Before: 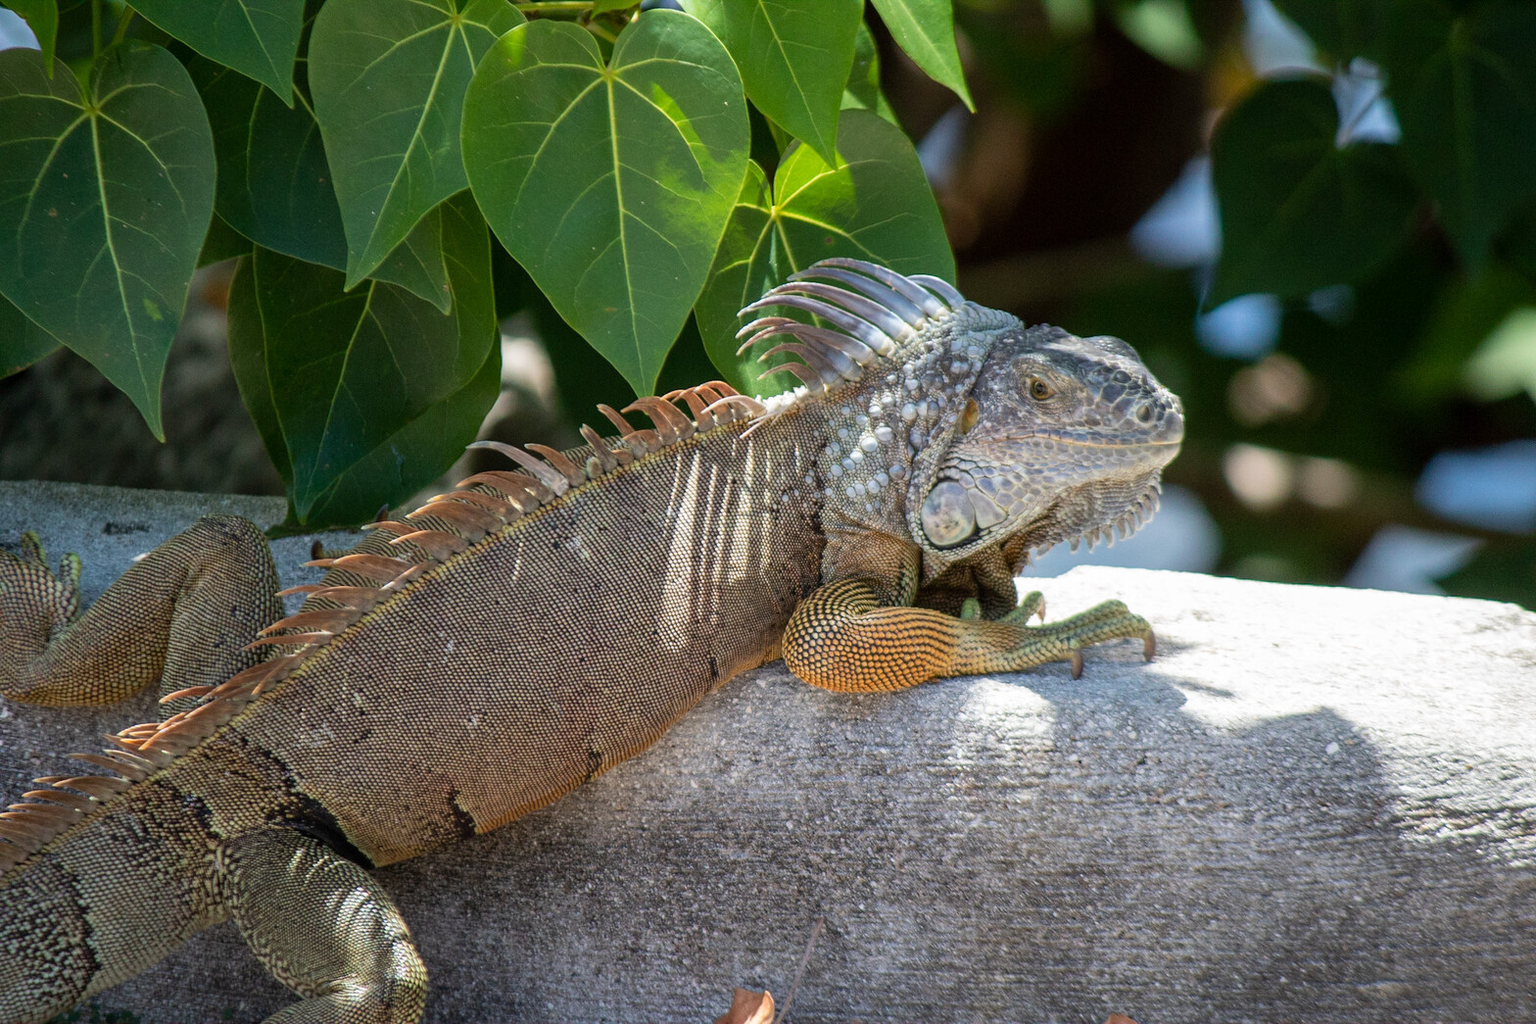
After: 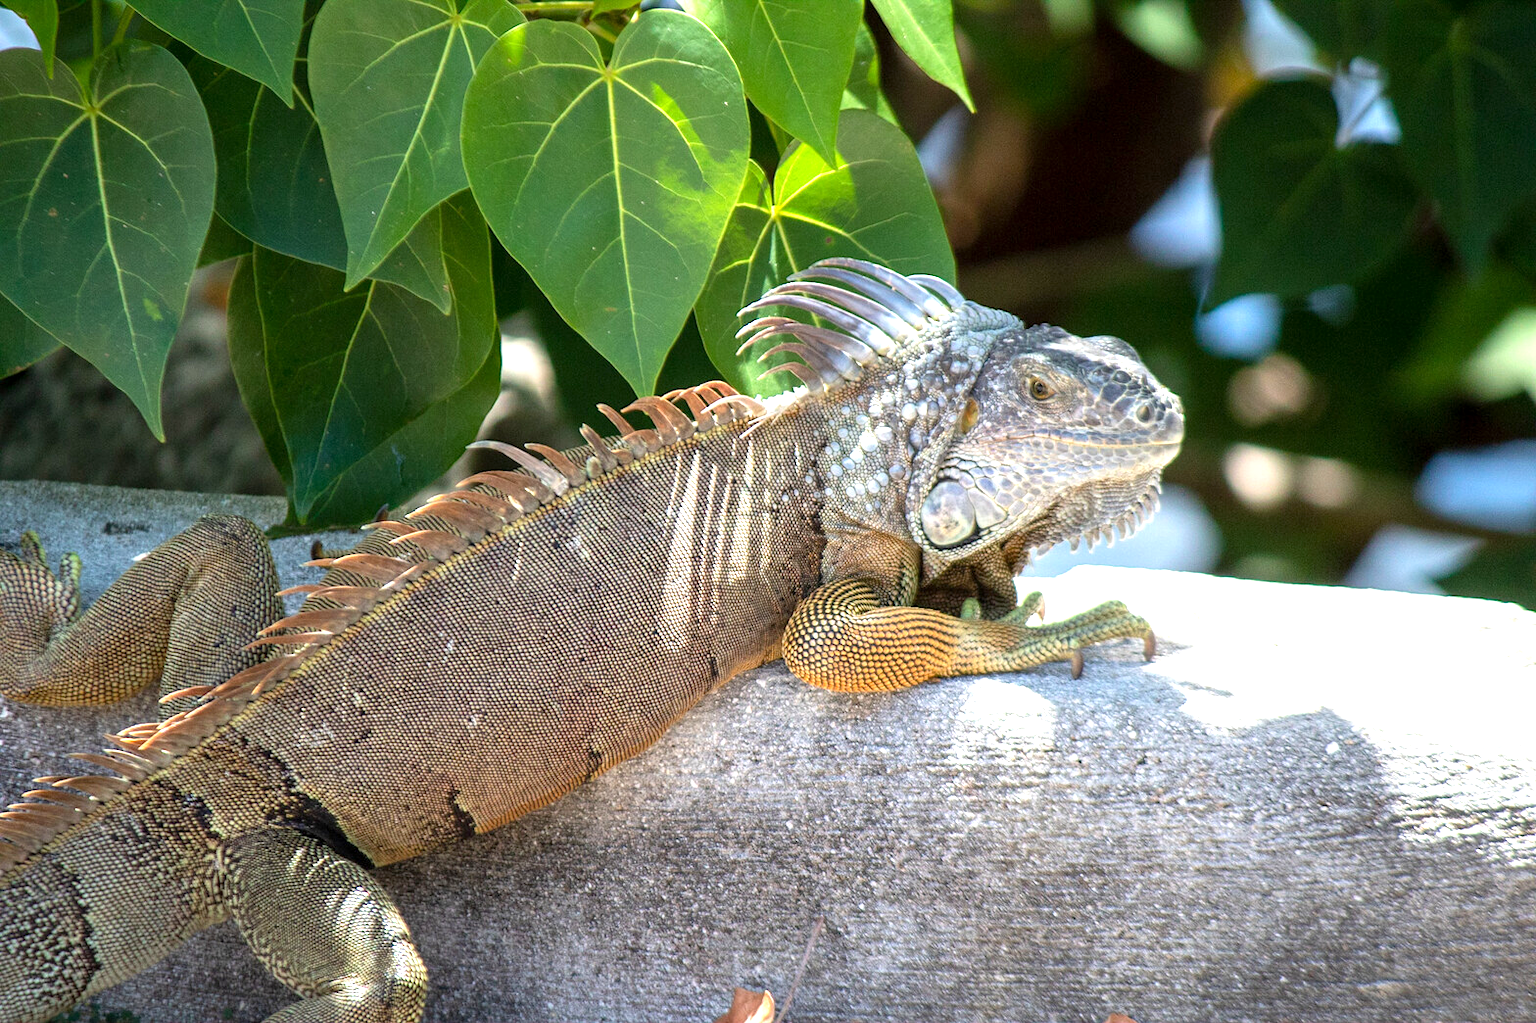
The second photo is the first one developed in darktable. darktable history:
exposure: black level correction 0.001, exposure 0.963 EV, compensate highlight preservation false
